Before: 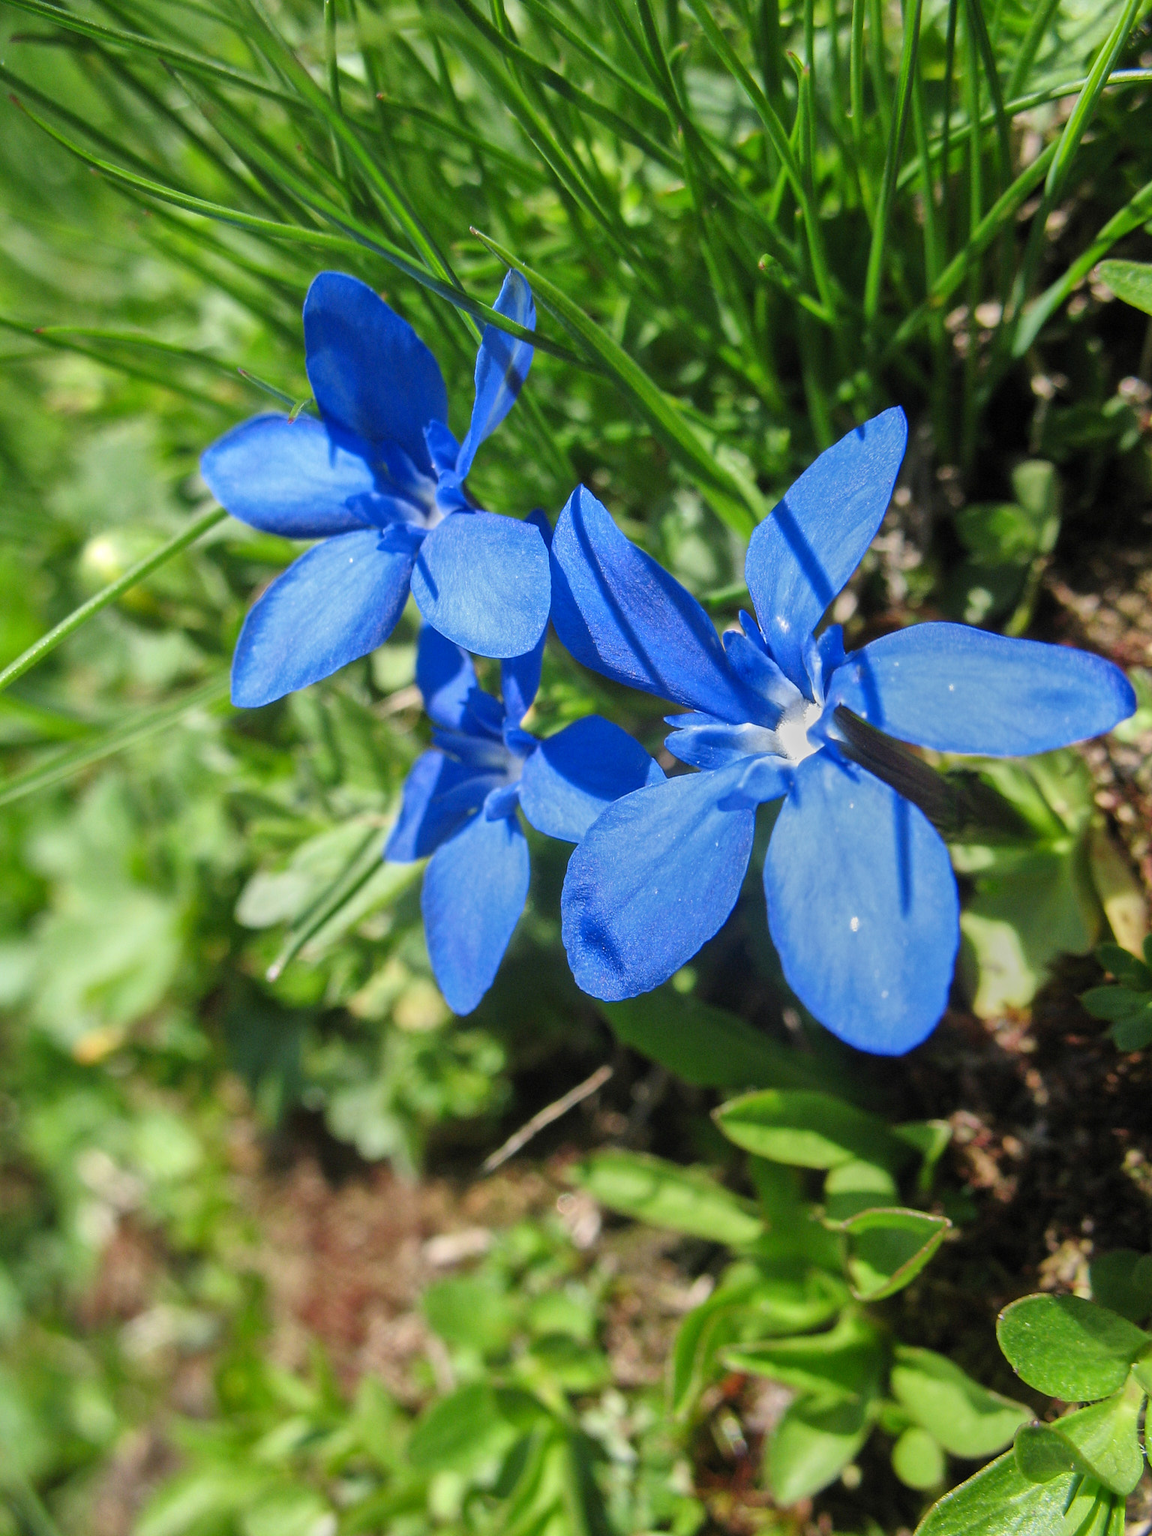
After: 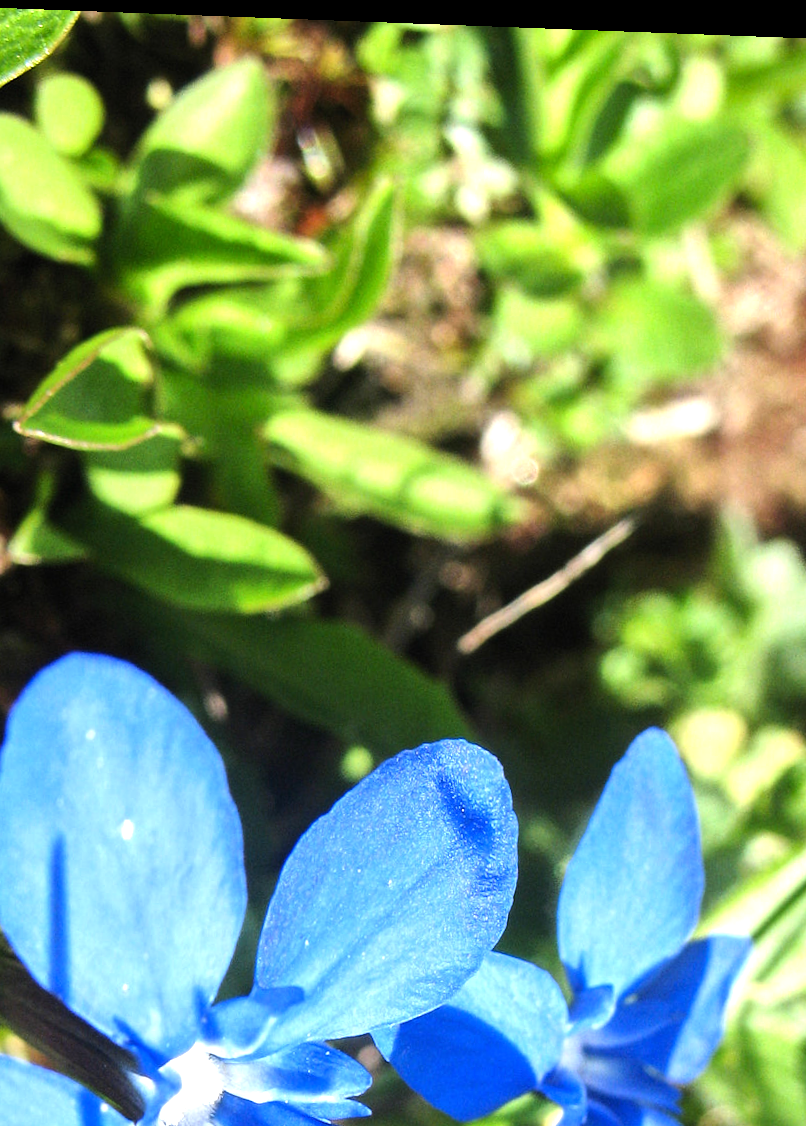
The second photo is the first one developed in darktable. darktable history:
orientation "rotate by 180 degrees": orientation rotate 180°
crop: left 19.556%, right 30.401%, bottom 46.458%
rotate and perspective: rotation 2.17°, automatic cropping off
tone equalizer "contrast tone curve: medium": -8 EV -0.75 EV, -7 EV -0.7 EV, -6 EV -0.6 EV, -5 EV -0.4 EV, -3 EV 0.4 EV, -2 EV 0.6 EV, -1 EV 0.7 EV, +0 EV 0.75 EV, edges refinement/feathering 500, mask exposure compensation -1.57 EV, preserve details no
exposure: exposure 0.493 EV
